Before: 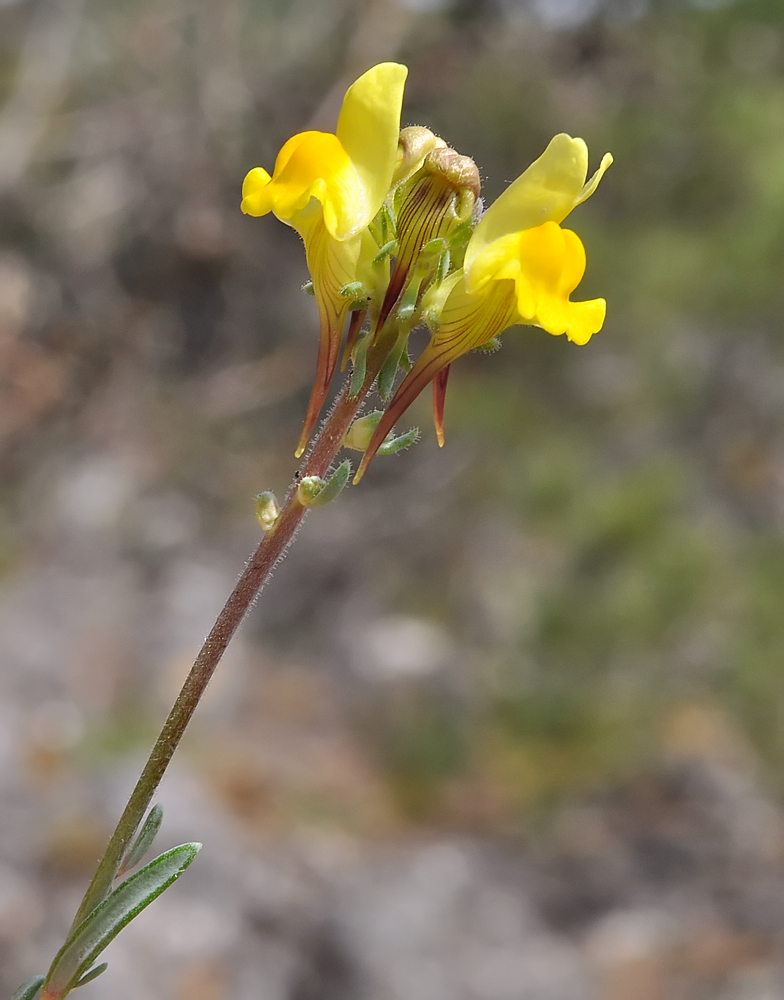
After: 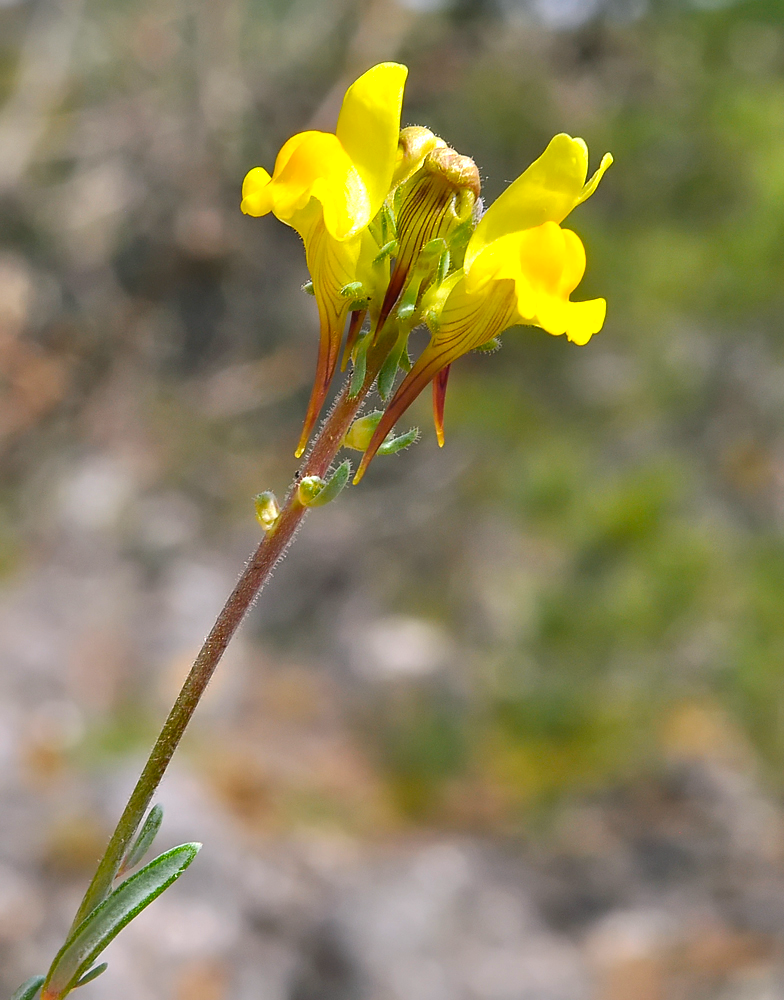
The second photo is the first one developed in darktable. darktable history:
color balance rgb: shadows lift › luminance -7.824%, shadows lift › chroma 2.077%, shadows lift › hue 166.79°, perceptual saturation grading › global saturation 30.801%, perceptual brilliance grading › global brilliance 11.564%, global vibrance 20%
